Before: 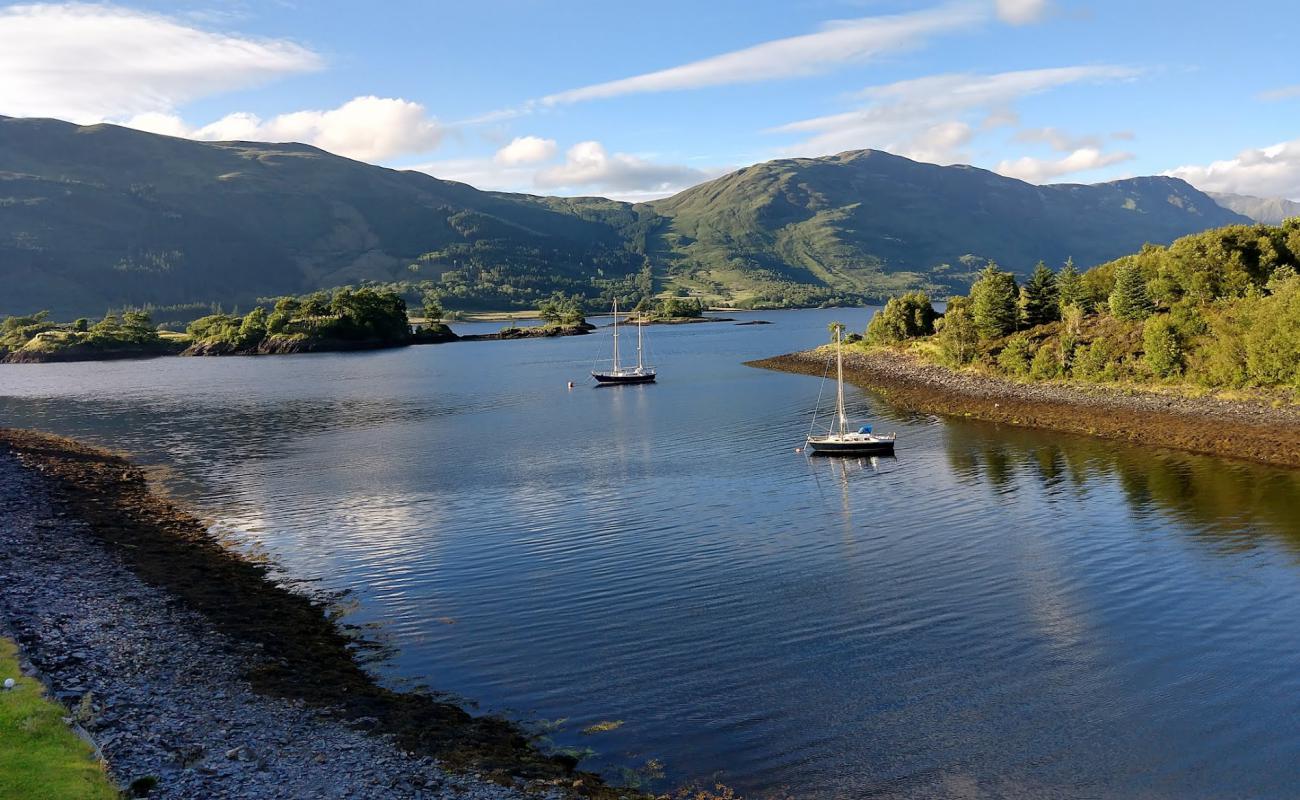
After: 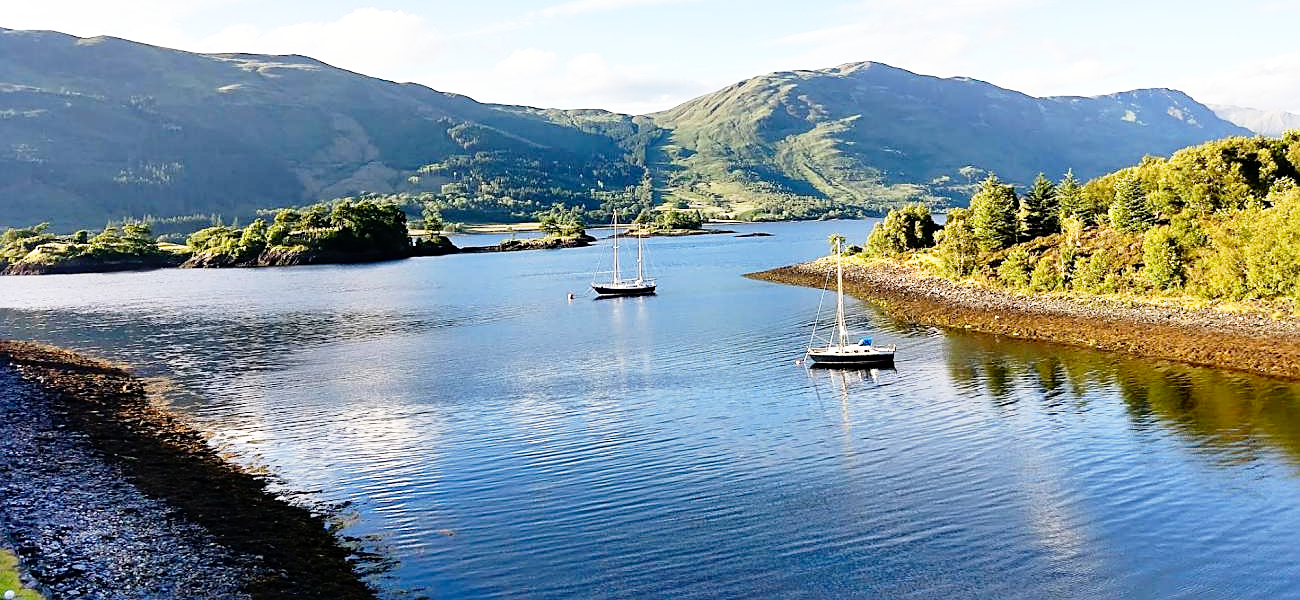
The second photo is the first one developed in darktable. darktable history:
crop: top 11.038%, bottom 13.962%
sharpen: on, module defaults
base curve: curves: ch0 [(0, 0) (0.012, 0.01) (0.073, 0.168) (0.31, 0.711) (0.645, 0.957) (1, 1)], preserve colors none
